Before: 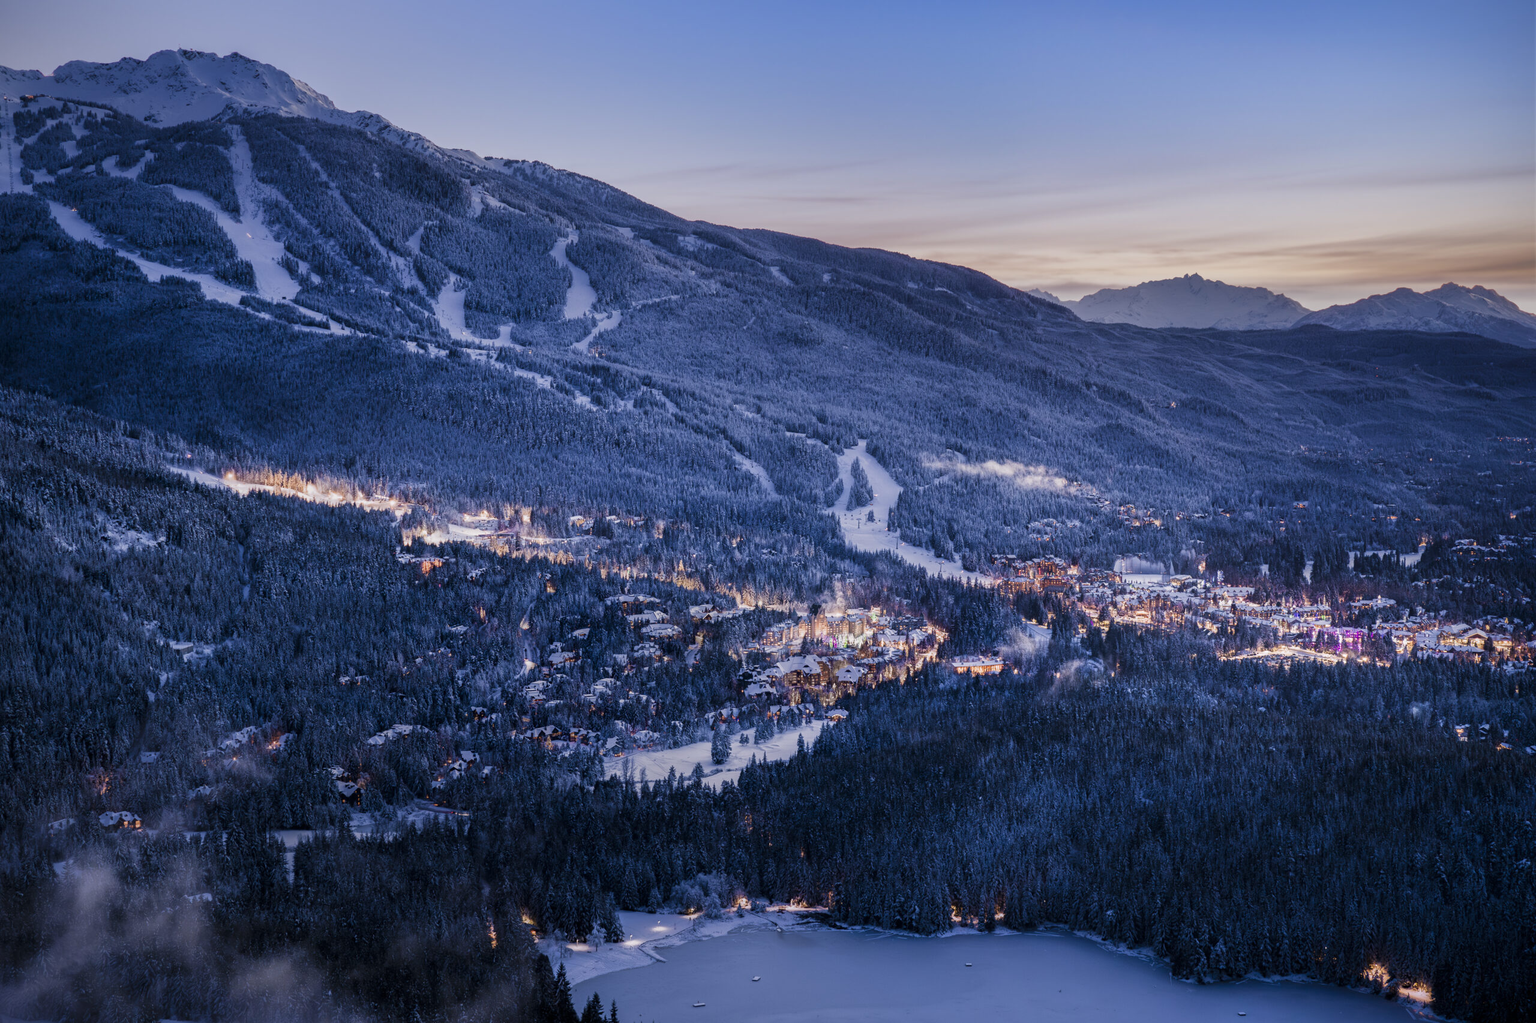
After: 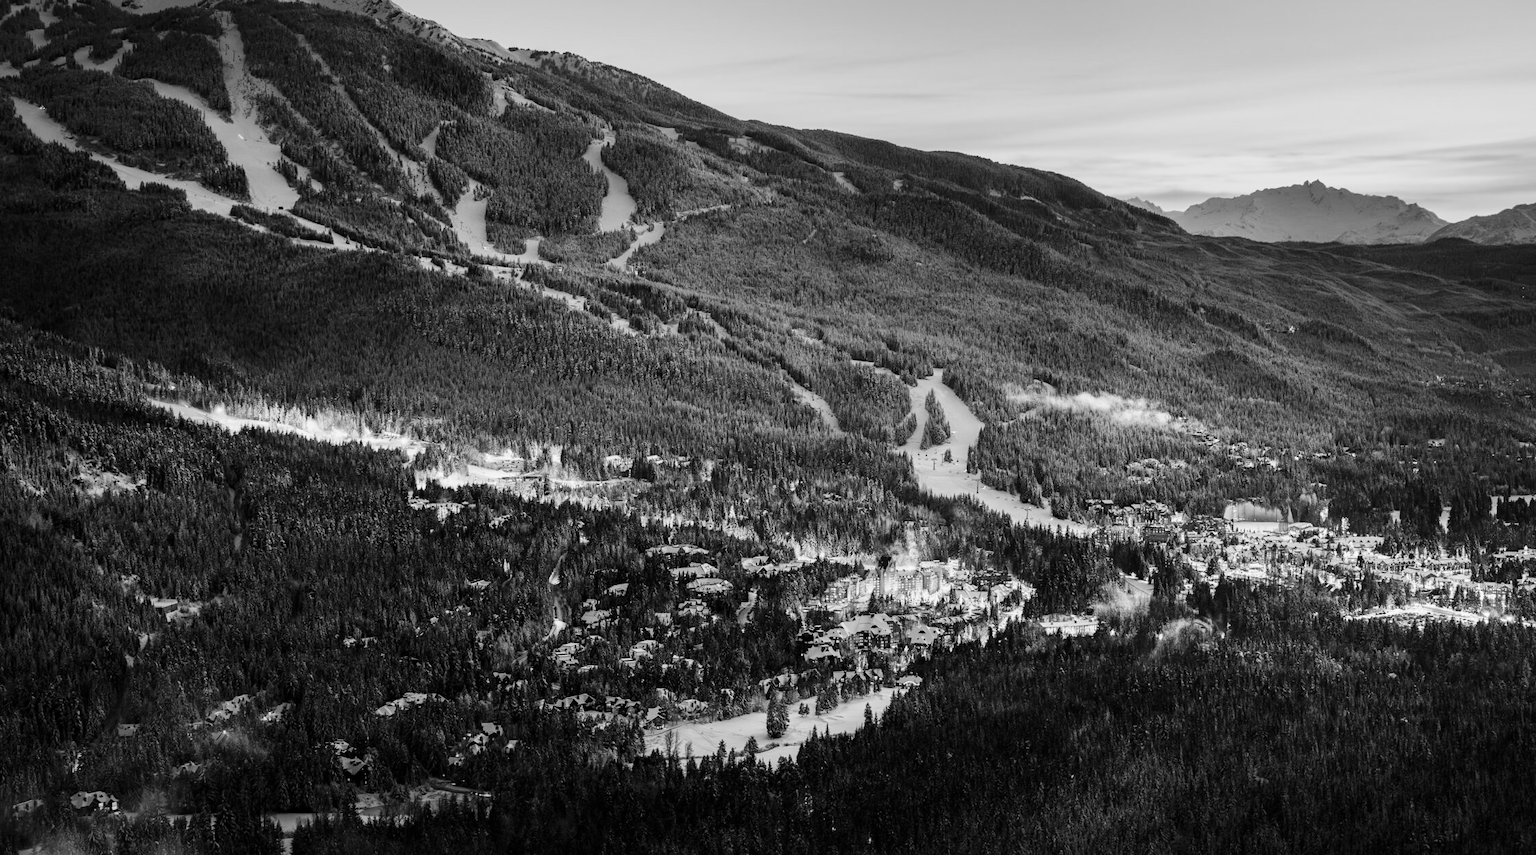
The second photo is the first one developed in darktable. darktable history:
color zones: curves: ch1 [(0, -0.394) (0.143, -0.394) (0.286, -0.394) (0.429, -0.392) (0.571, -0.391) (0.714, -0.391) (0.857, -0.391) (1, -0.394)]
crop and rotate: left 2.425%, top 11.305%, right 9.6%, bottom 15.08%
base curve: curves: ch0 [(0, 0) (0.036, 0.025) (0.121, 0.166) (0.206, 0.329) (0.605, 0.79) (1, 1)], preserve colors none
